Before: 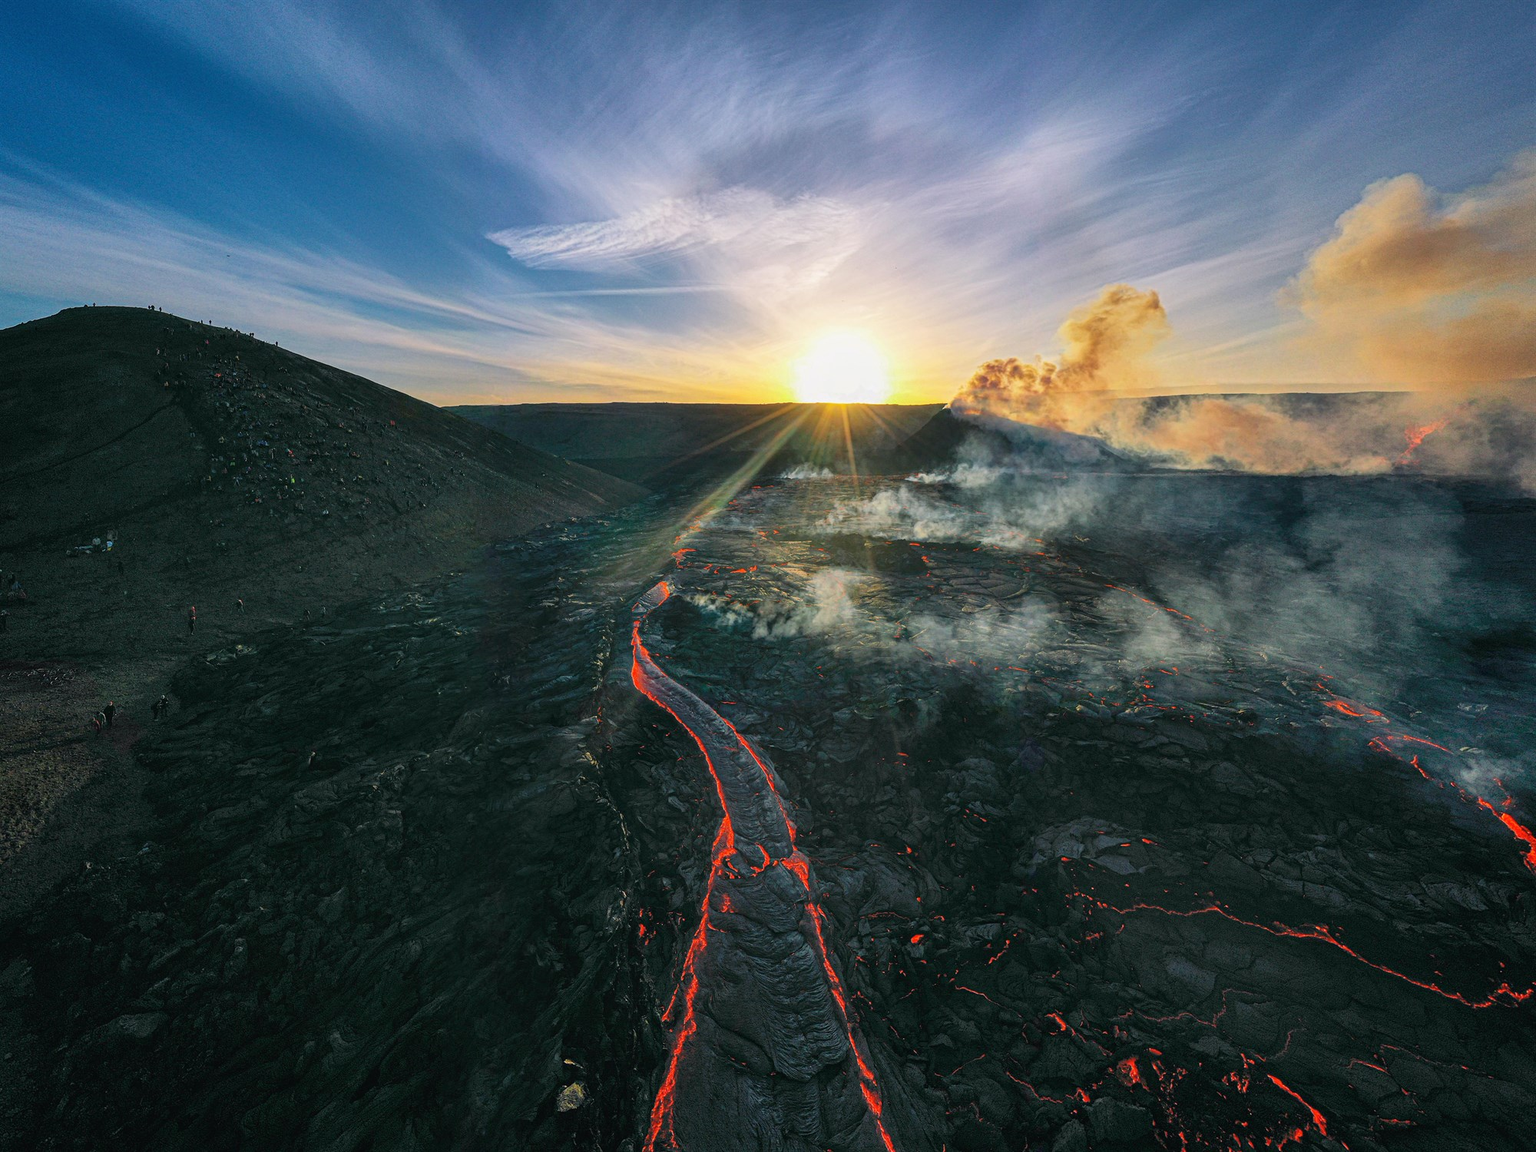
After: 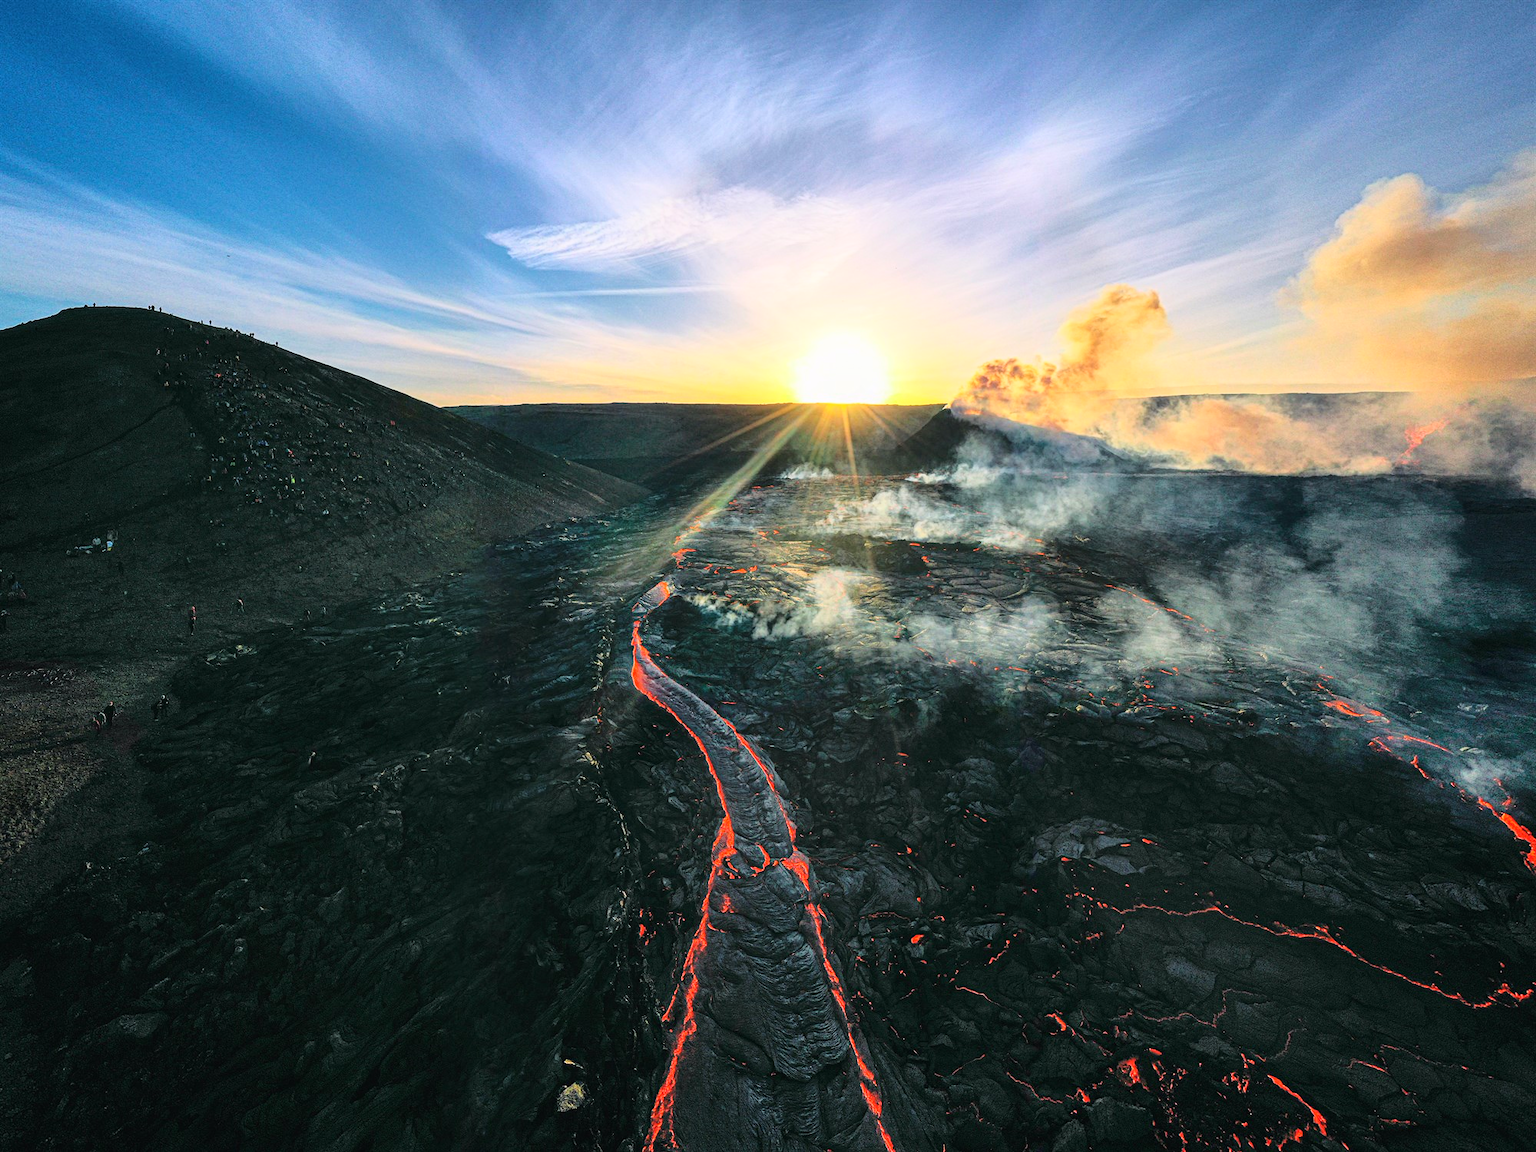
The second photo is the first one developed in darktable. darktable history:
base curve: curves: ch0 [(0, 0) (0.028, 0.03) (0.121, 0.232) (0.46, 0.748) (0.859, 0.968) (1, 1)]
color balance: mode lift, gamma, gain (sRGB)
